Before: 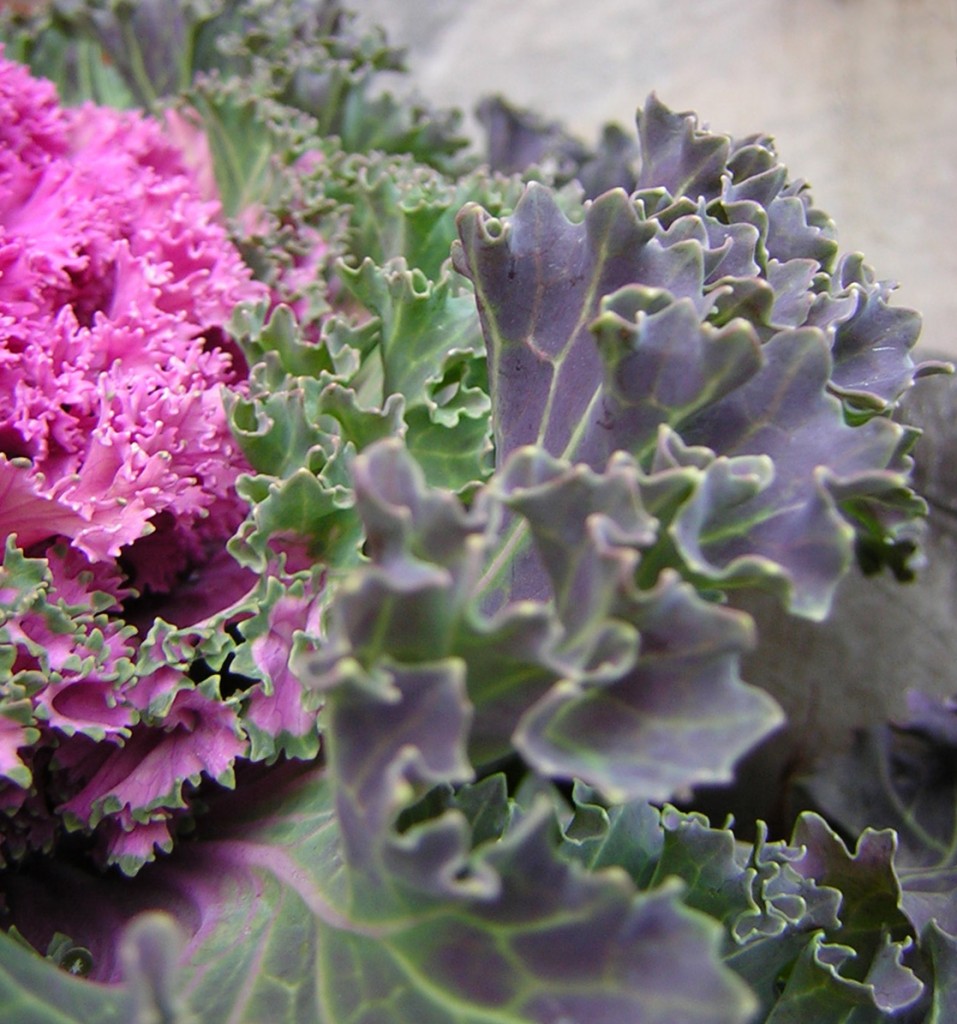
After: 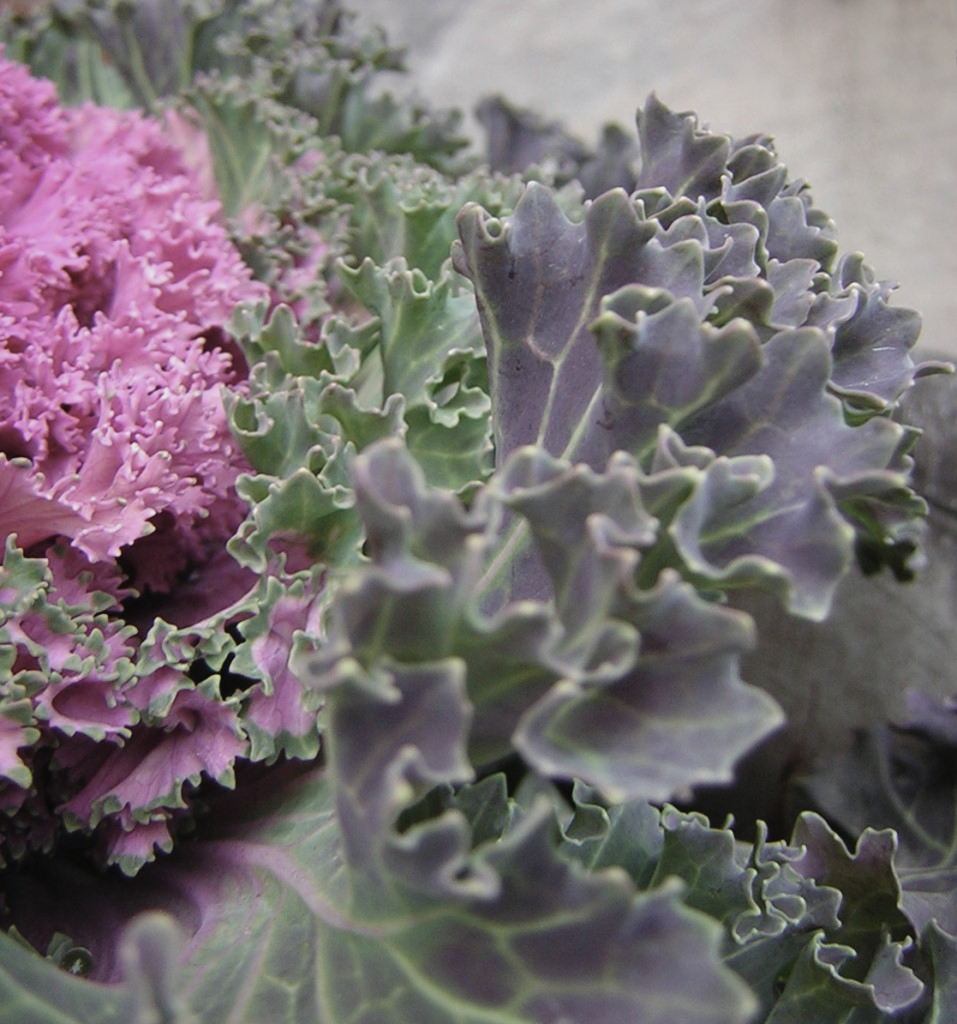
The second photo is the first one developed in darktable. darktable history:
contrast brightness saturation: contrast -0.041, saturation -0.406
shadows and highlights: shadows -20.04, white point adjustment -2.07, highlights -35.02
